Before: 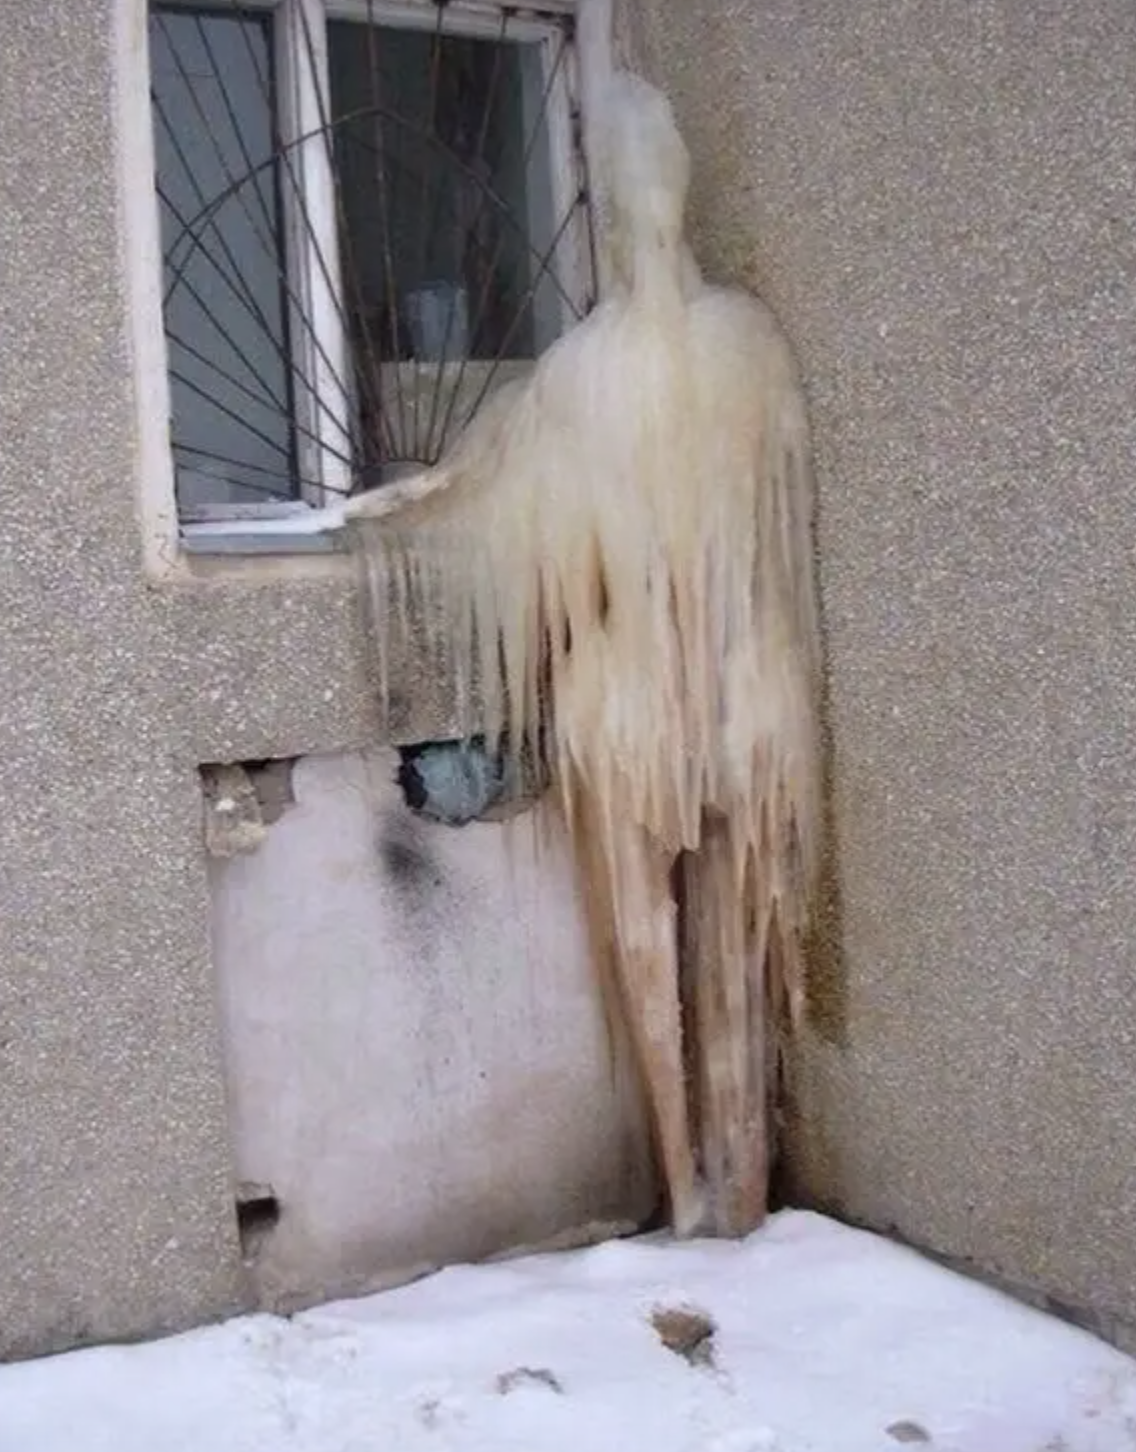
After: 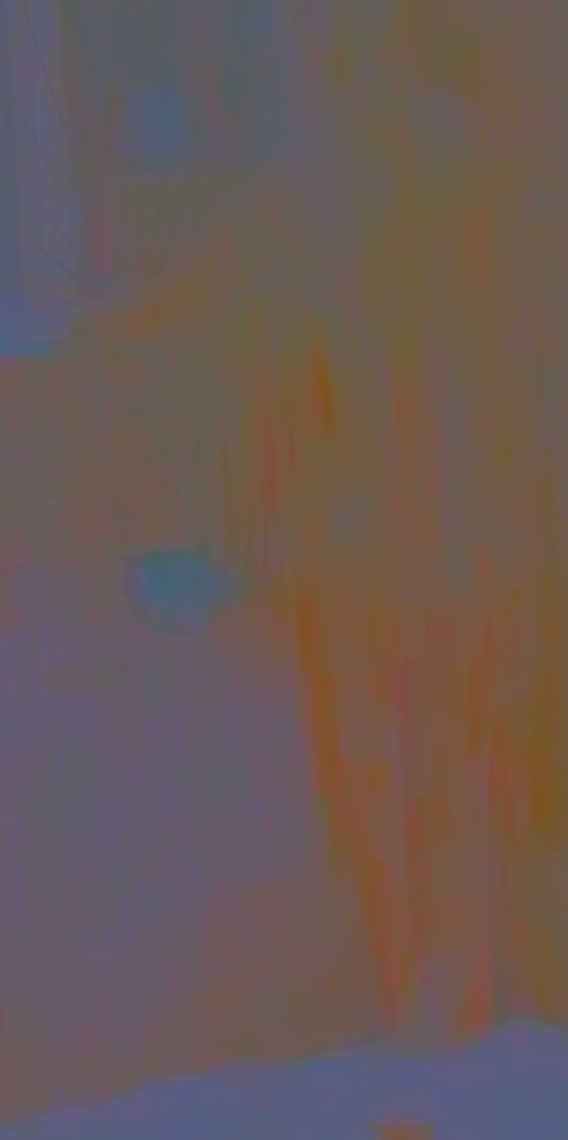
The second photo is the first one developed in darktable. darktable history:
crop and rotate: angle 0.019°, left 24.309%, top 13.103%, right 25.601%, bottom 8.314%
contrast brightness saturation: contrast -0.97, brightness -0.168, saturation 0.744
